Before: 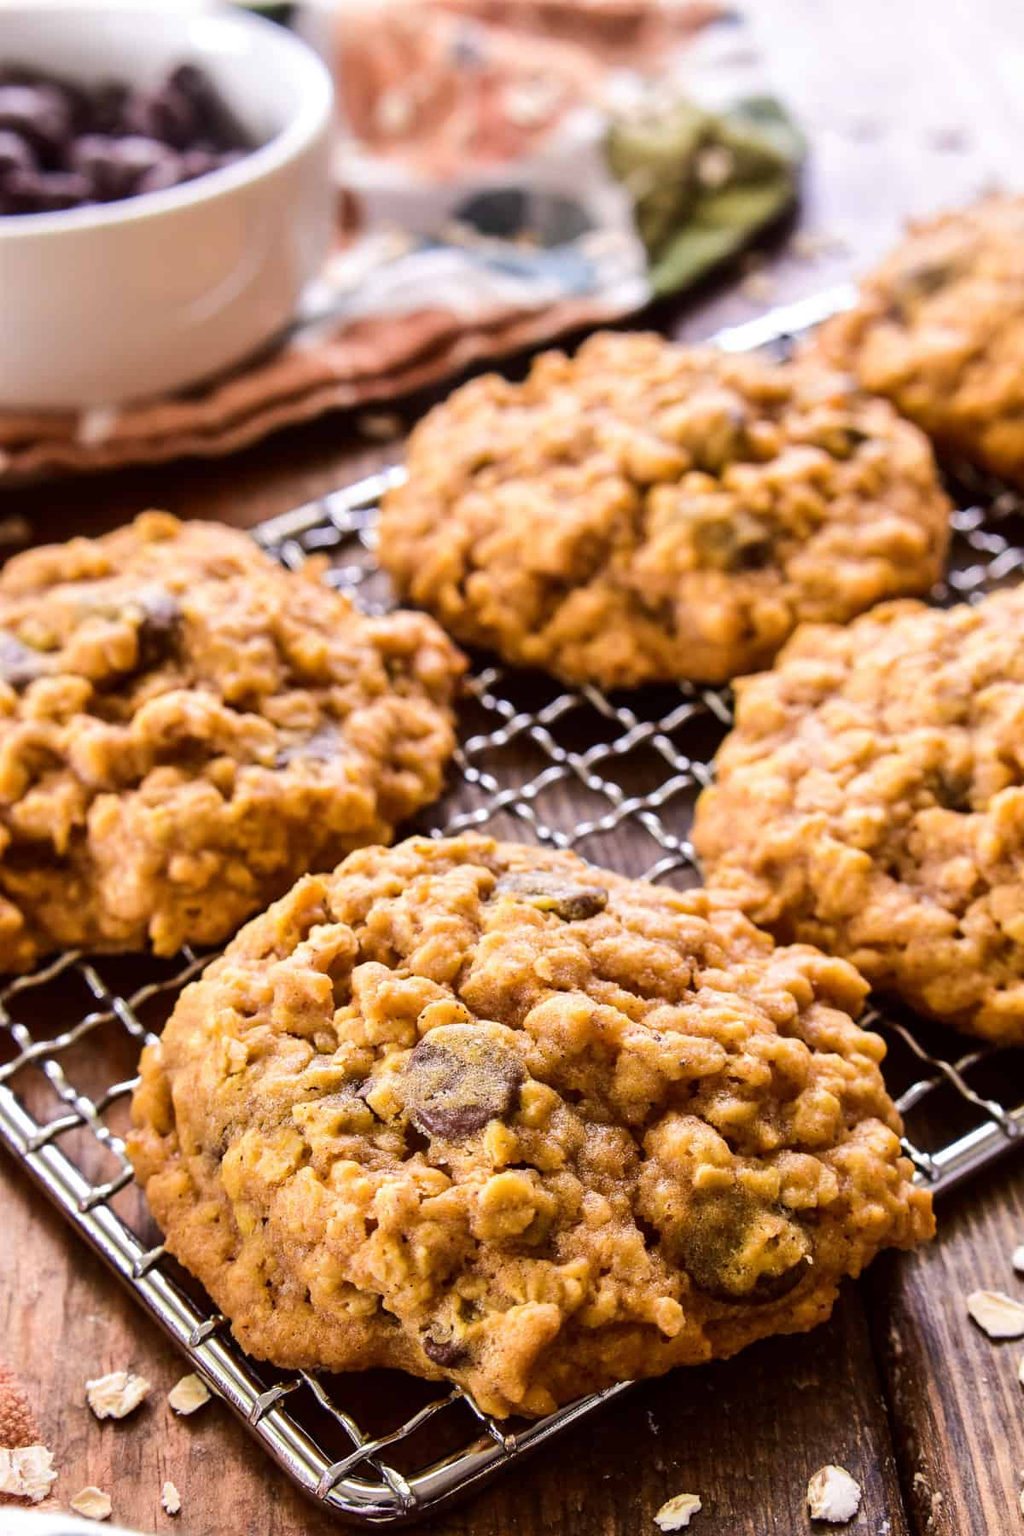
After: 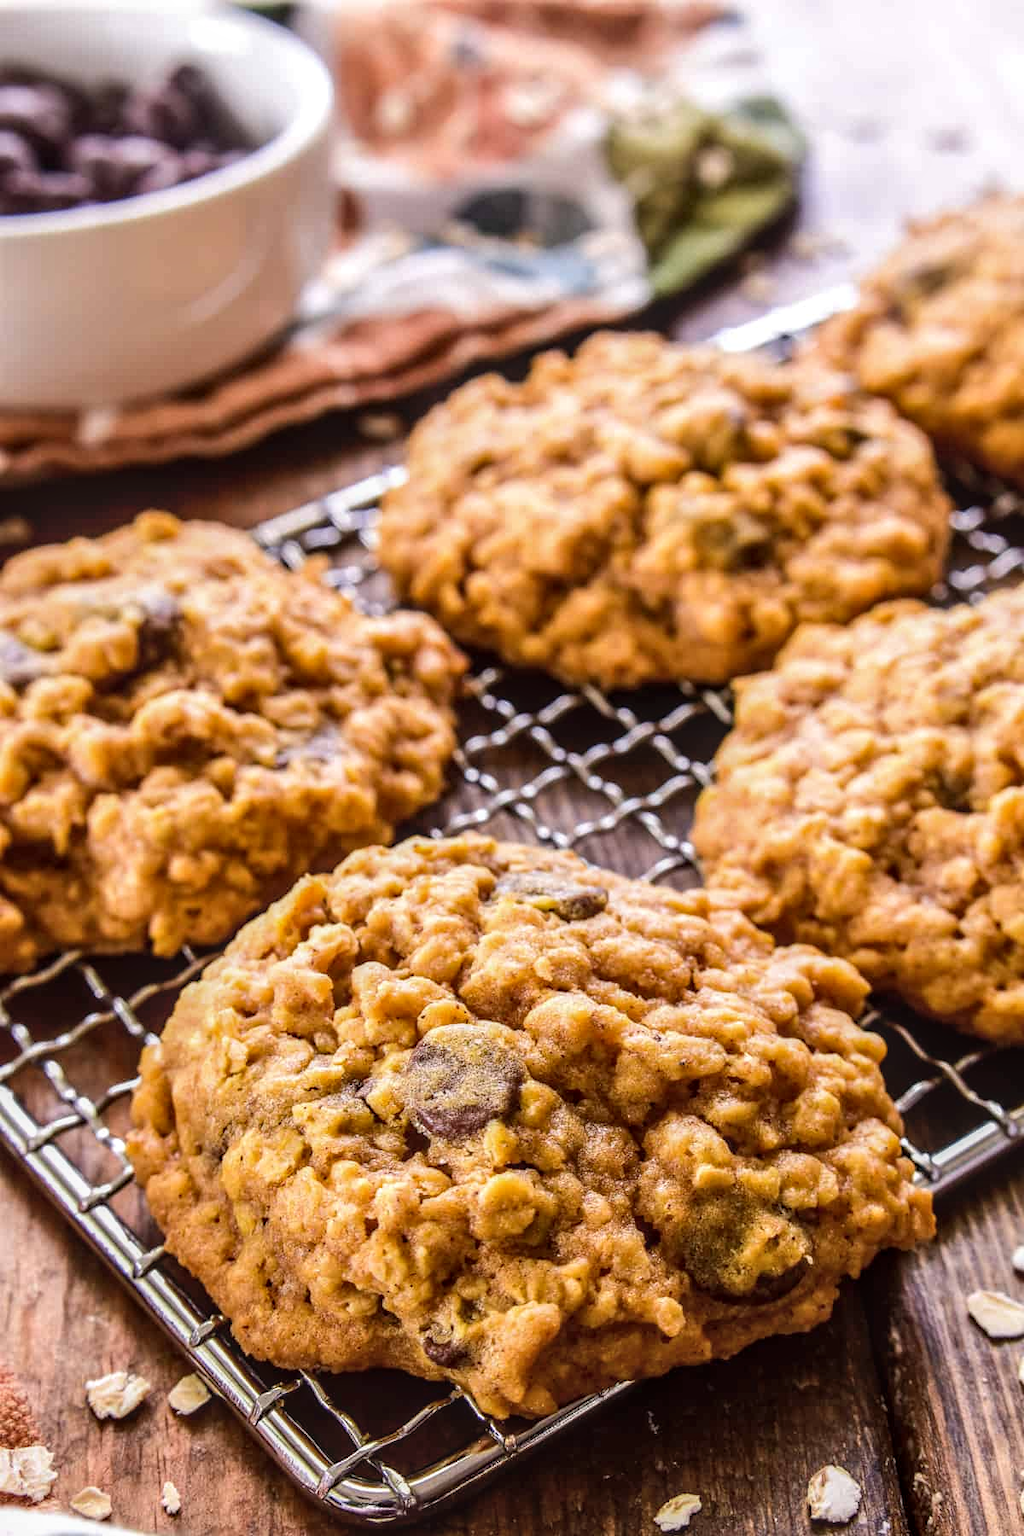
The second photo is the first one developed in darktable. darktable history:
sharpen: radius 5.285, amount 0.314, threshold 26.363
exposure: compensate exposure bias true, compensate highlight preservation false
local contrast: highlights 4%, shadows 7%, detail 133%
